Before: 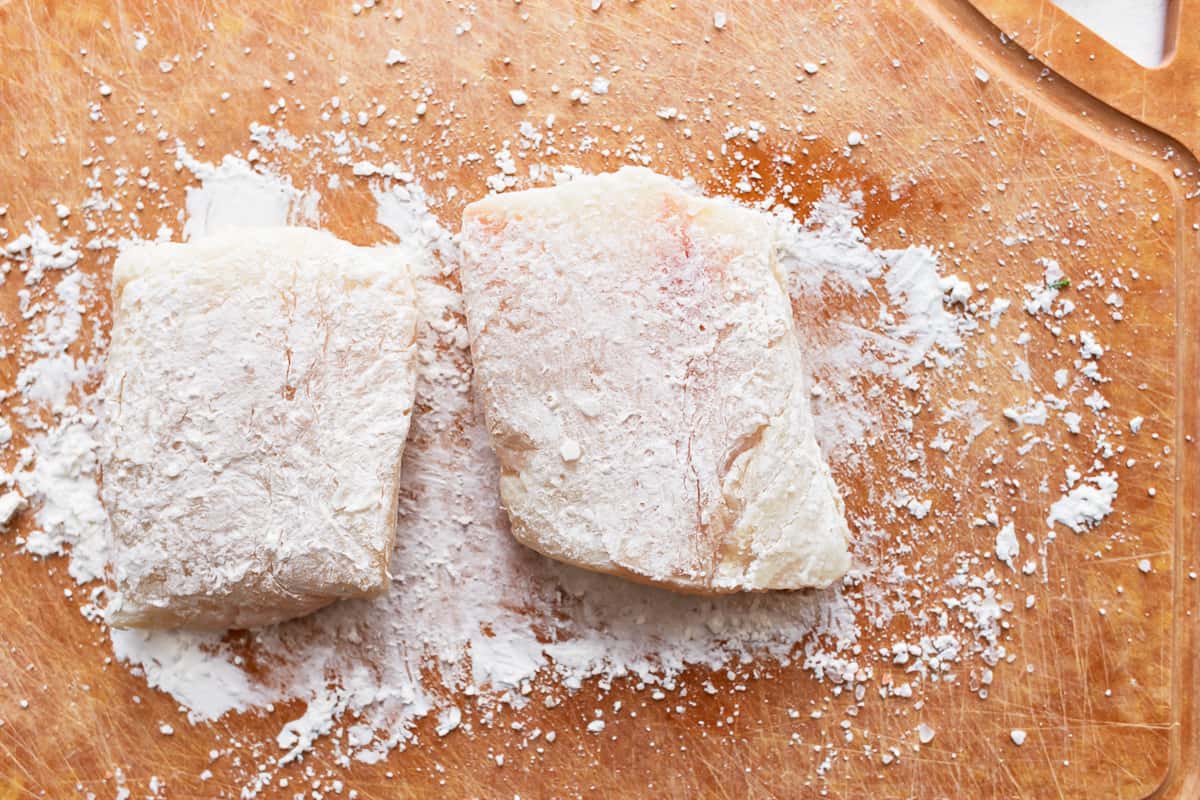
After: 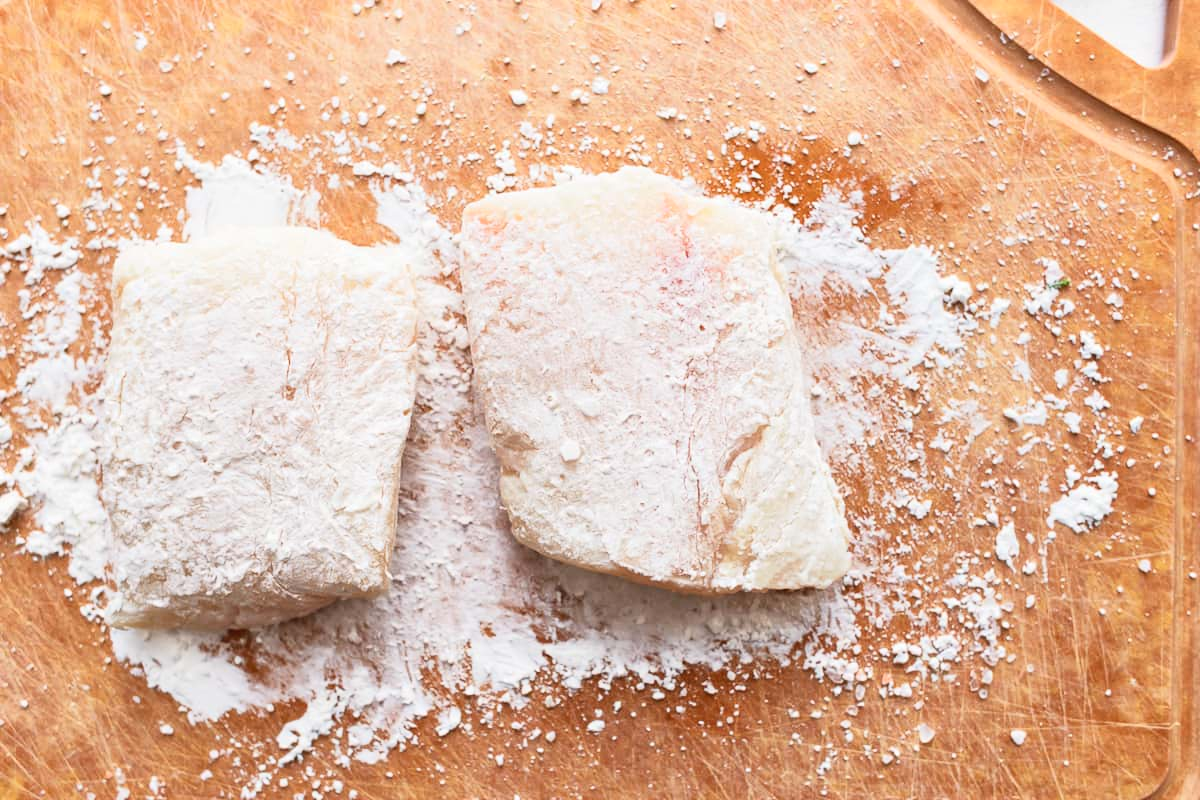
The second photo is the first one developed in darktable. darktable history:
tone curve: curves: ch0 [(0, 0.028) (0.138, 0.156) (0.468, 0.516) (0.754, 0.823) (1, 1)], color space Lab, independent channels, preserve colors none
